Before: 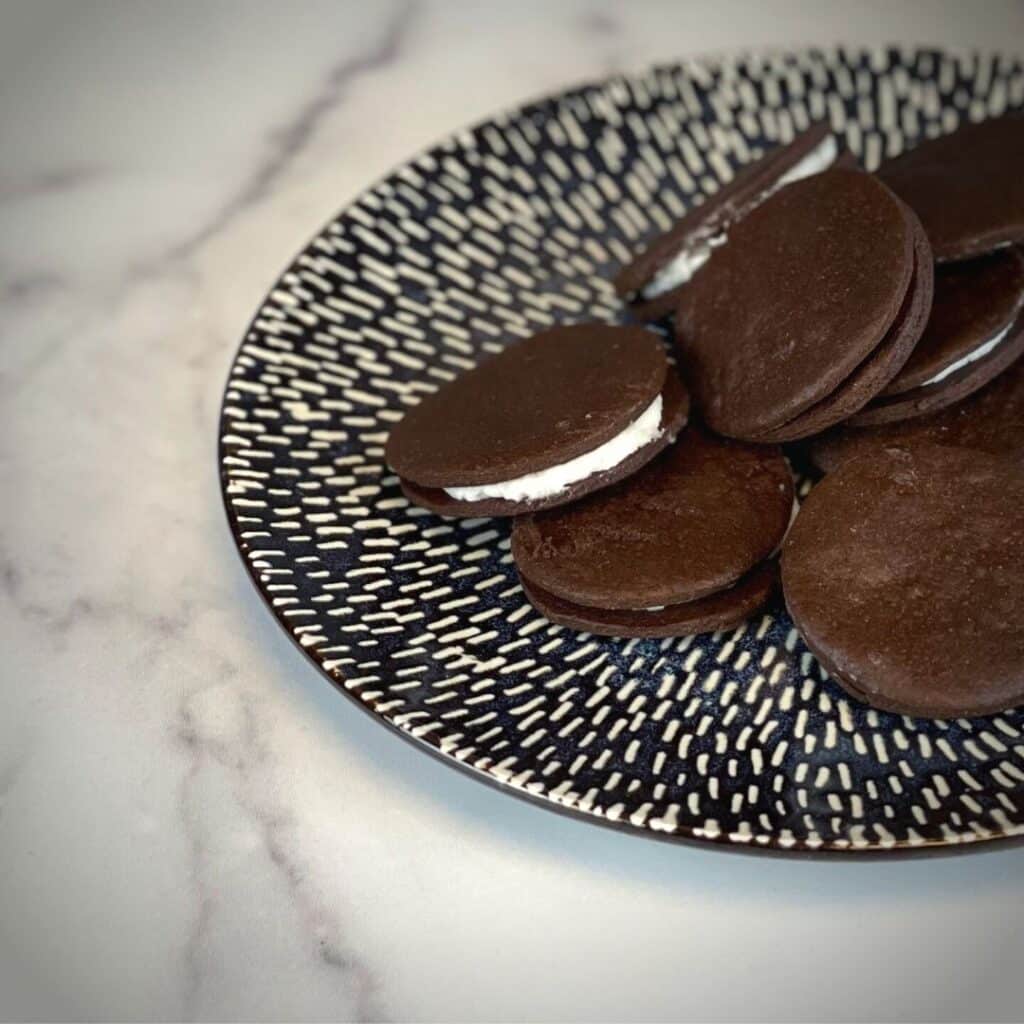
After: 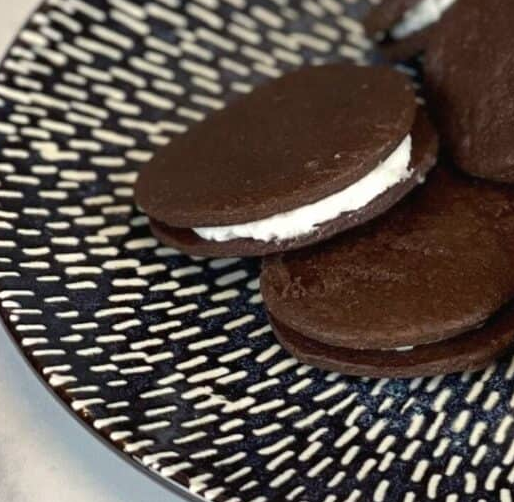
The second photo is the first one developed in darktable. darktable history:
contrast brightness saturation: contrast 0.006, saturation -0.063
crop: left 24.567%, top 25.444%, right 25.173%, bottom 25.5%
